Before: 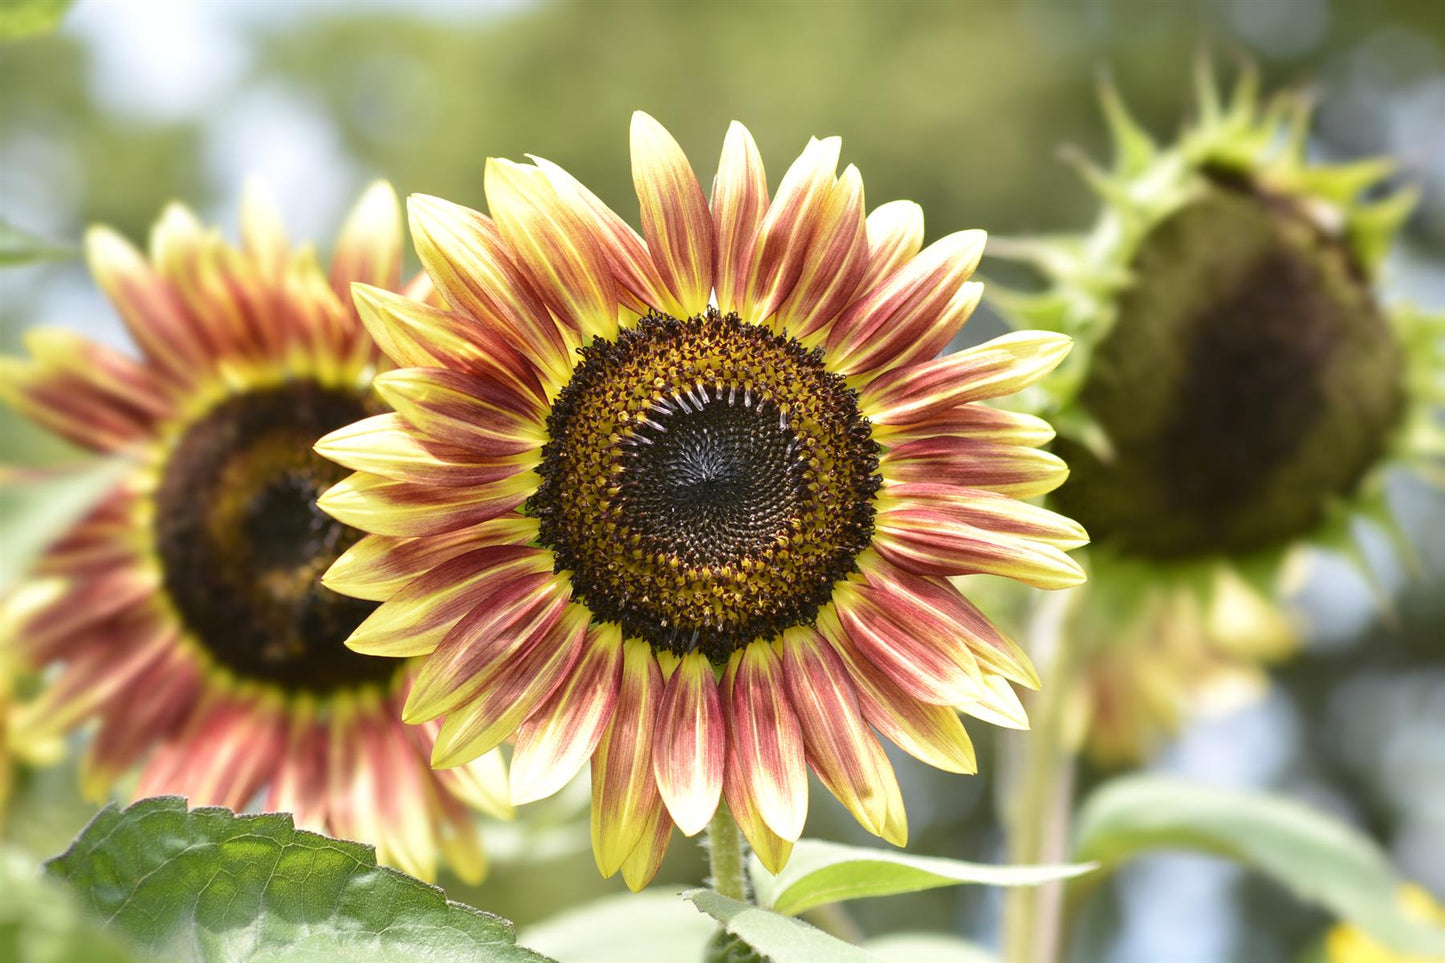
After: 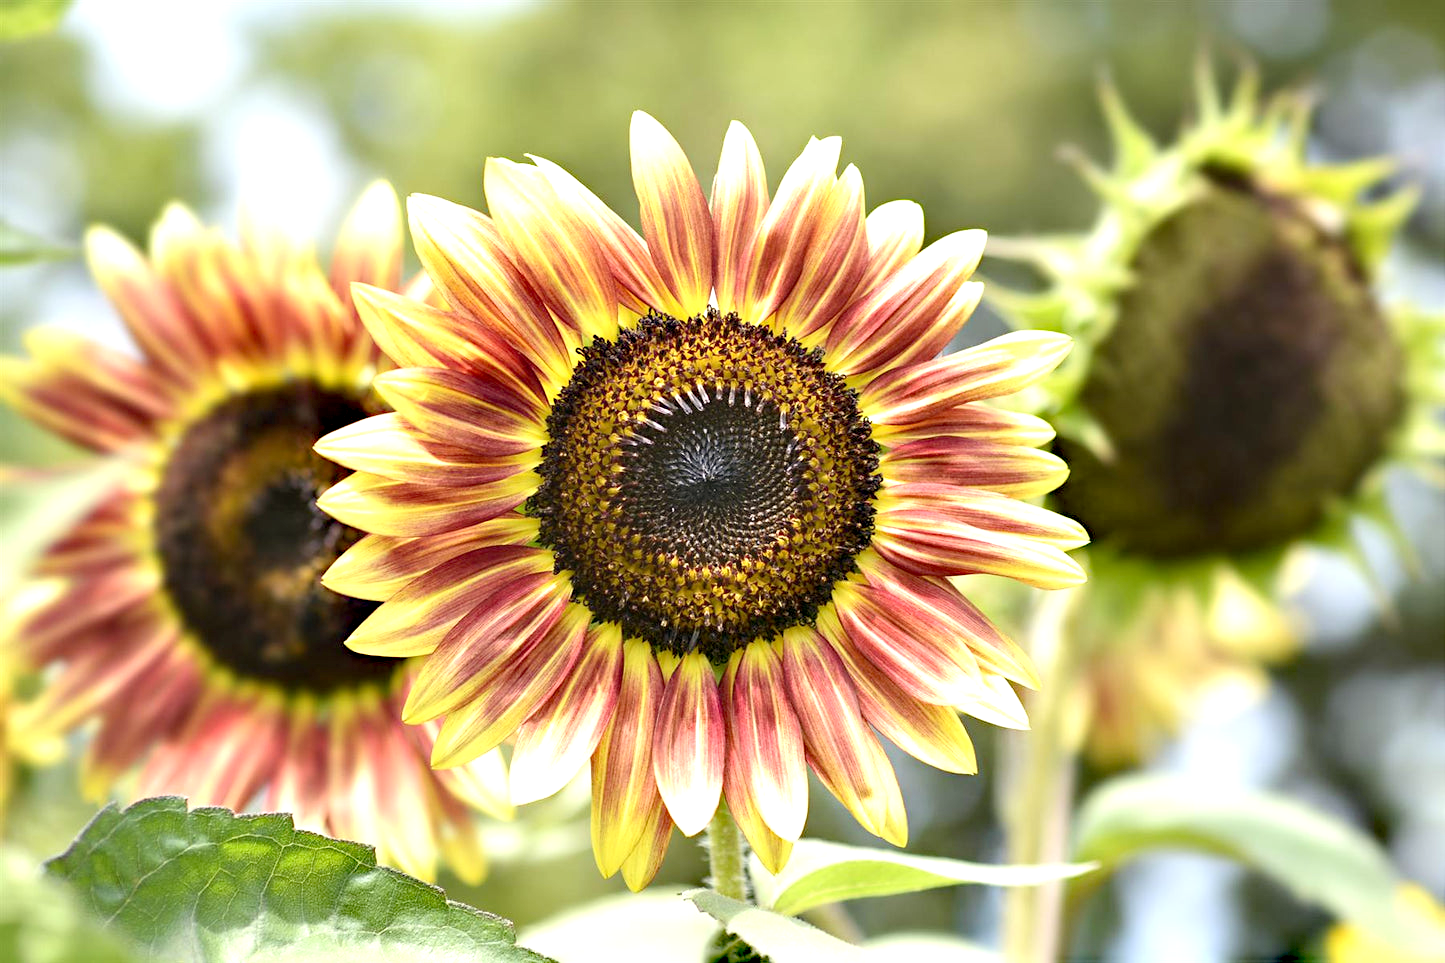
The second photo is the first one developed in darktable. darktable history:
base curve: fusion 1, preserve colors none
